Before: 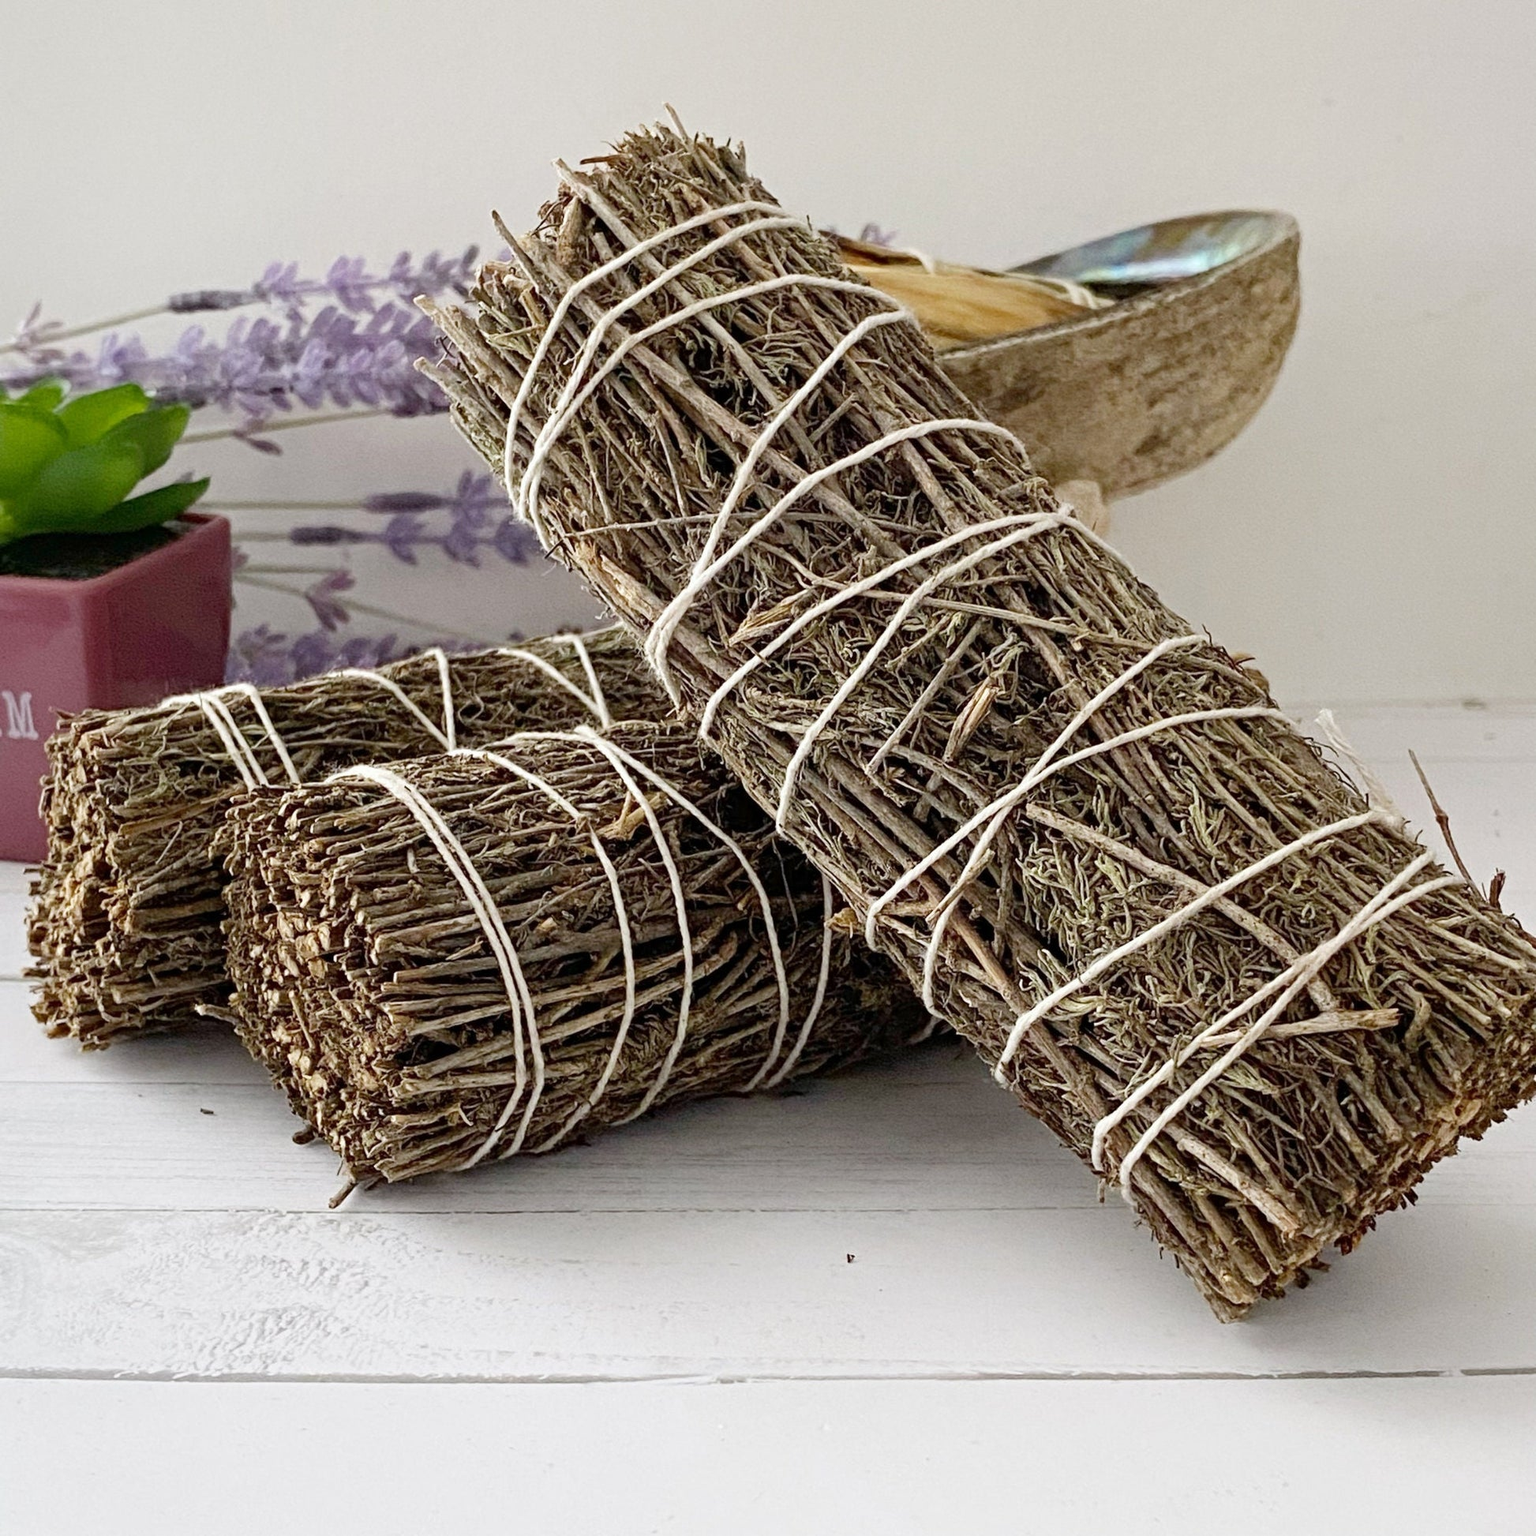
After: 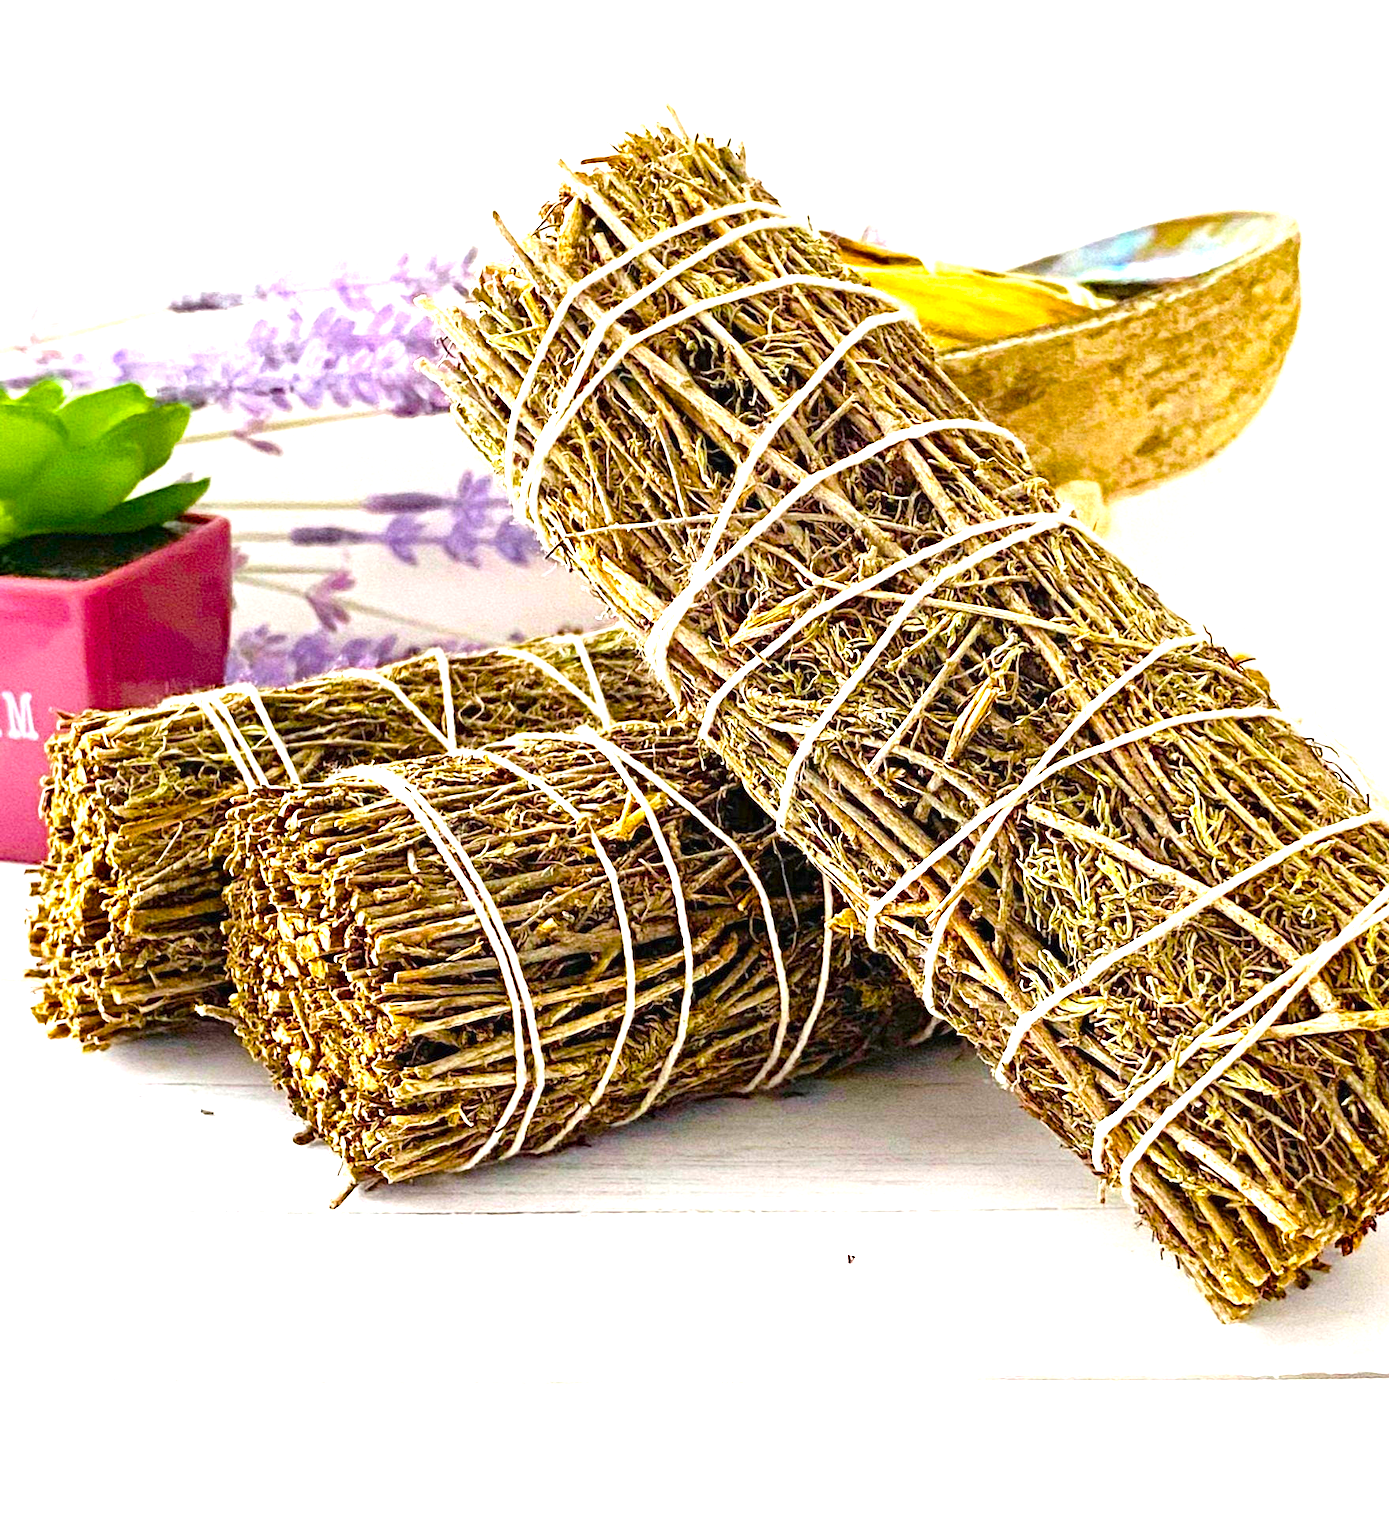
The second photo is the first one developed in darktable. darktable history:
crop: right 9.509%, bottom 0.031%
color balance rgb: perceptual saturation grading › global saturation 100%
exposure: black level correction 0, exposure 1.675 EV, compensate exposure bias true, compensate highlight preservation false
